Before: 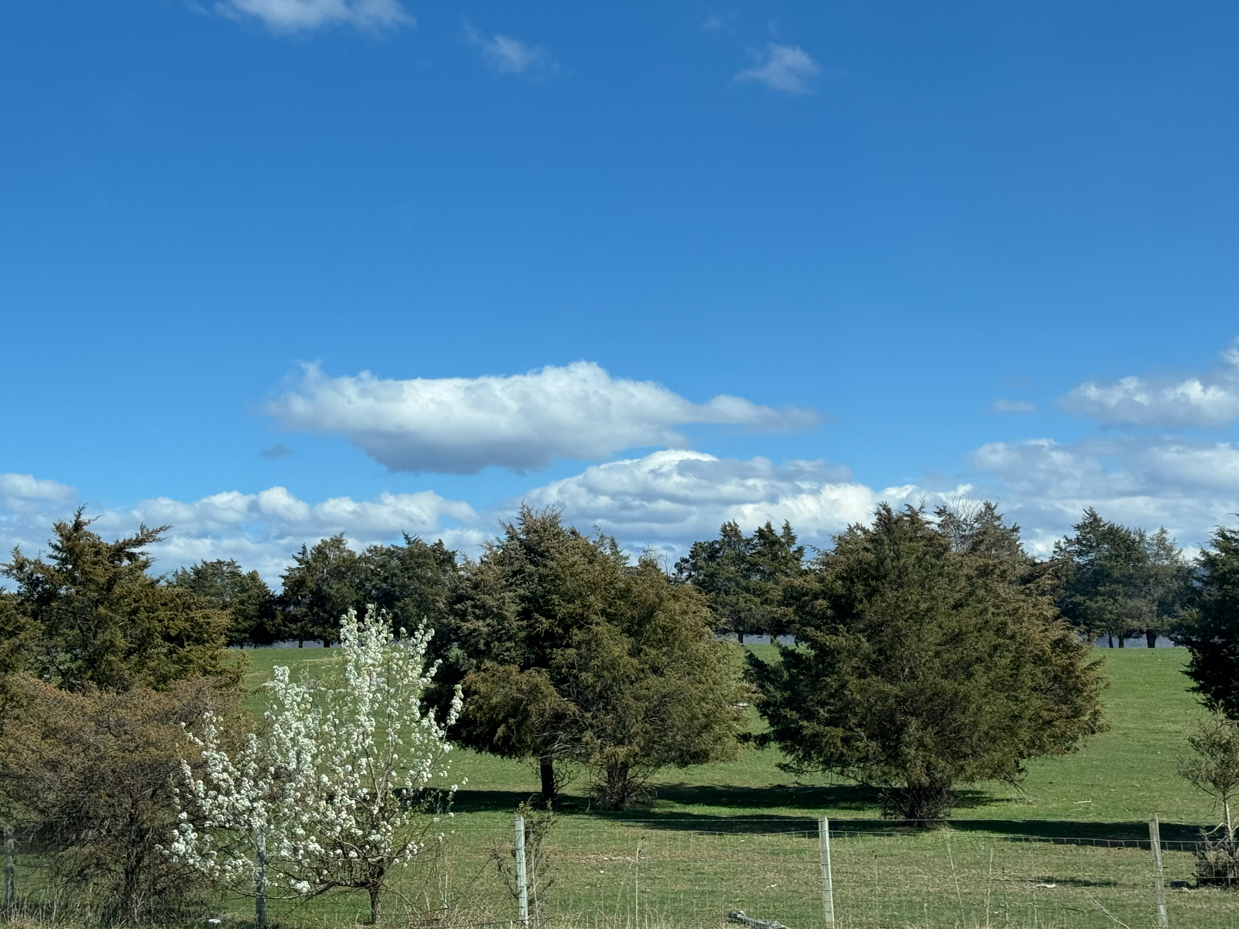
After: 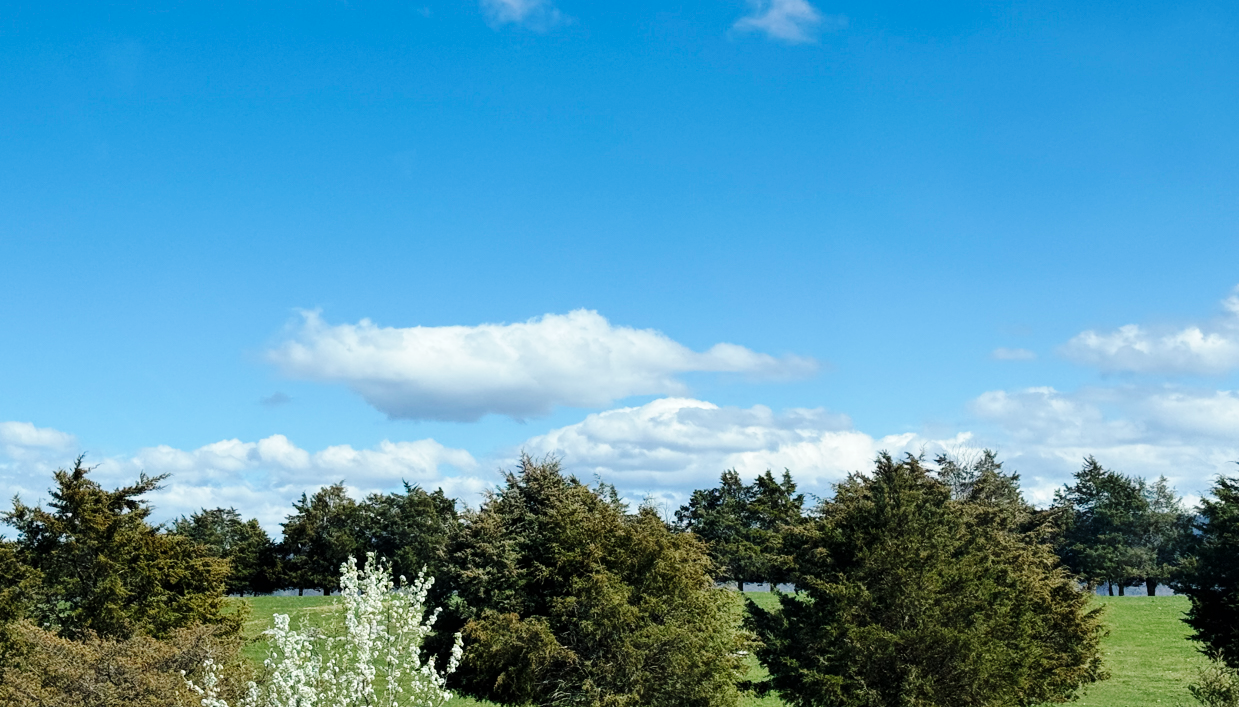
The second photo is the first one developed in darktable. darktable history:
base curve: curves: ch0 [(0, 0) (0.036, 0.025) (0.121, 0.166) (0.206, 0.329) (0.605, 0.79) (1, 1)], preserve colors none
crop: top 5.676%, bottom 18.181%
